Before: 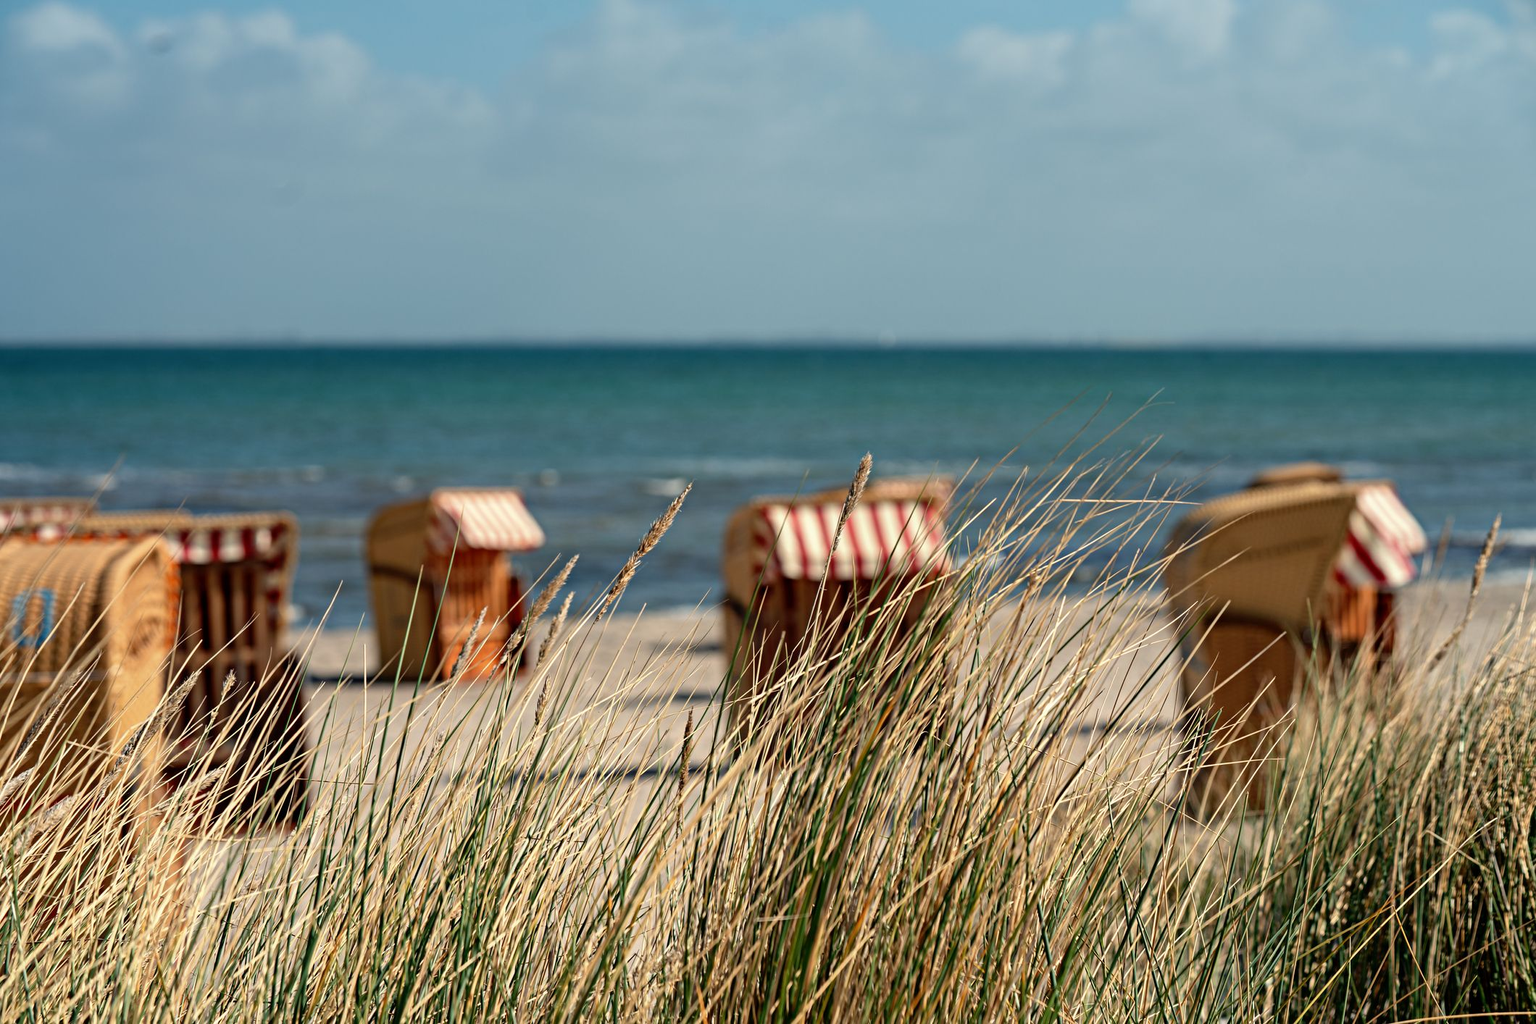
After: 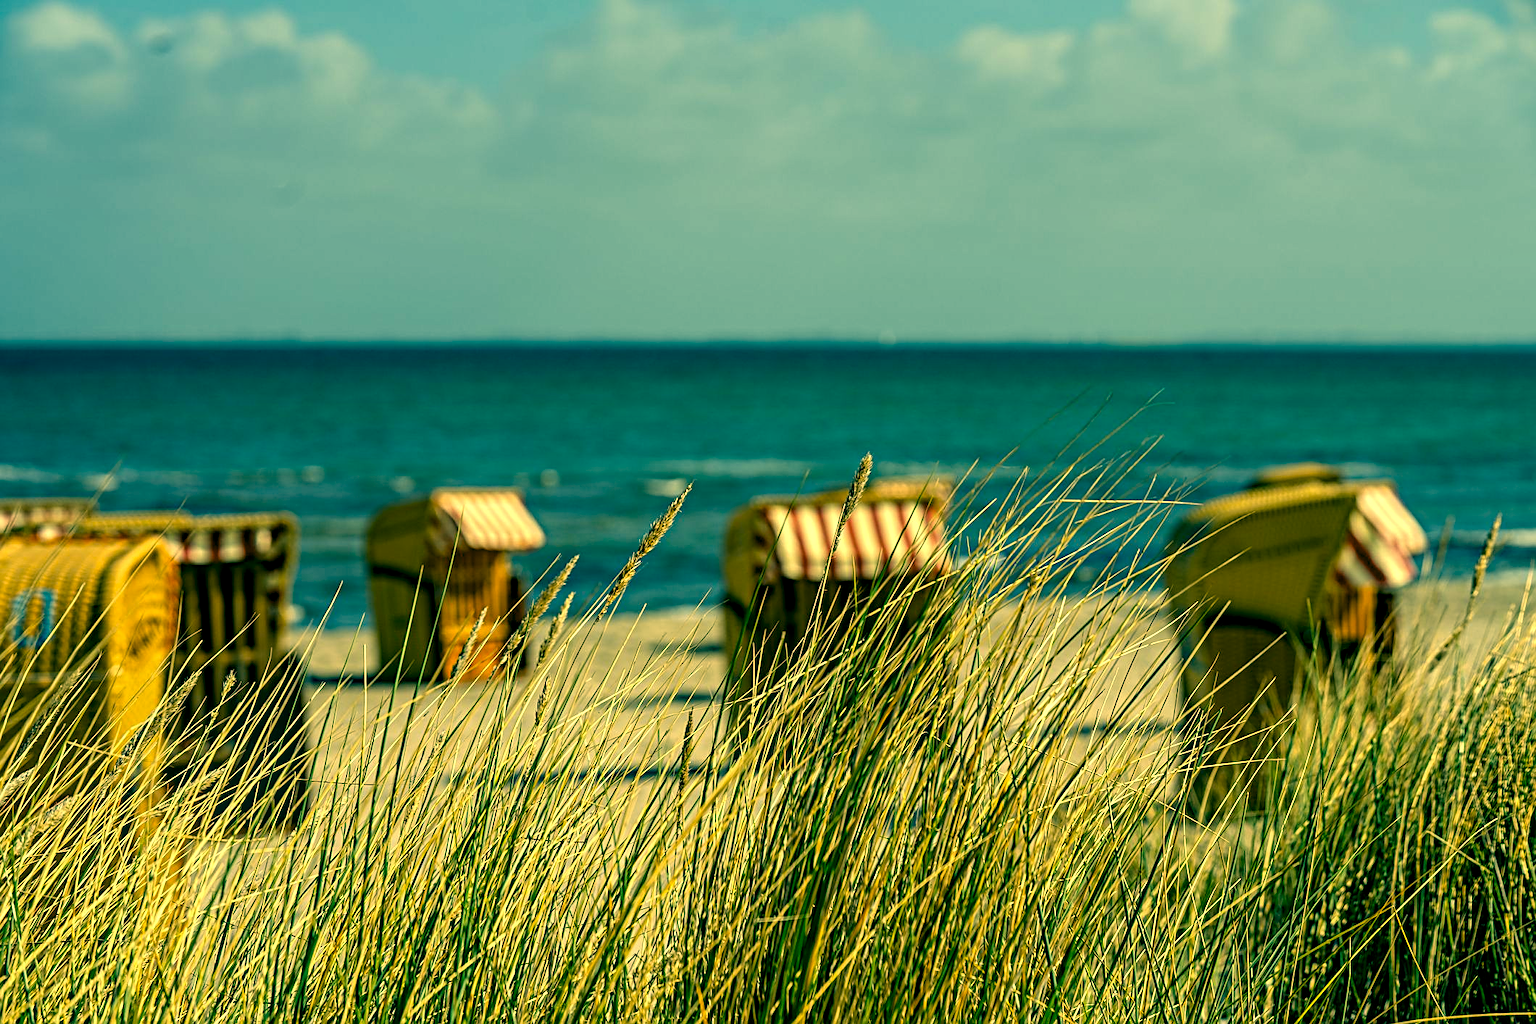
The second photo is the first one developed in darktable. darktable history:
color correction: highlights a* 1.83, highlights b* 34.02, shadows a* -36.68, shadows b* -5.48
color balance rgb: perceptual saturation grading › global saturation 25%, global vibrance 20%
local contrast: detail 150%
sharpen: on, module defaults
